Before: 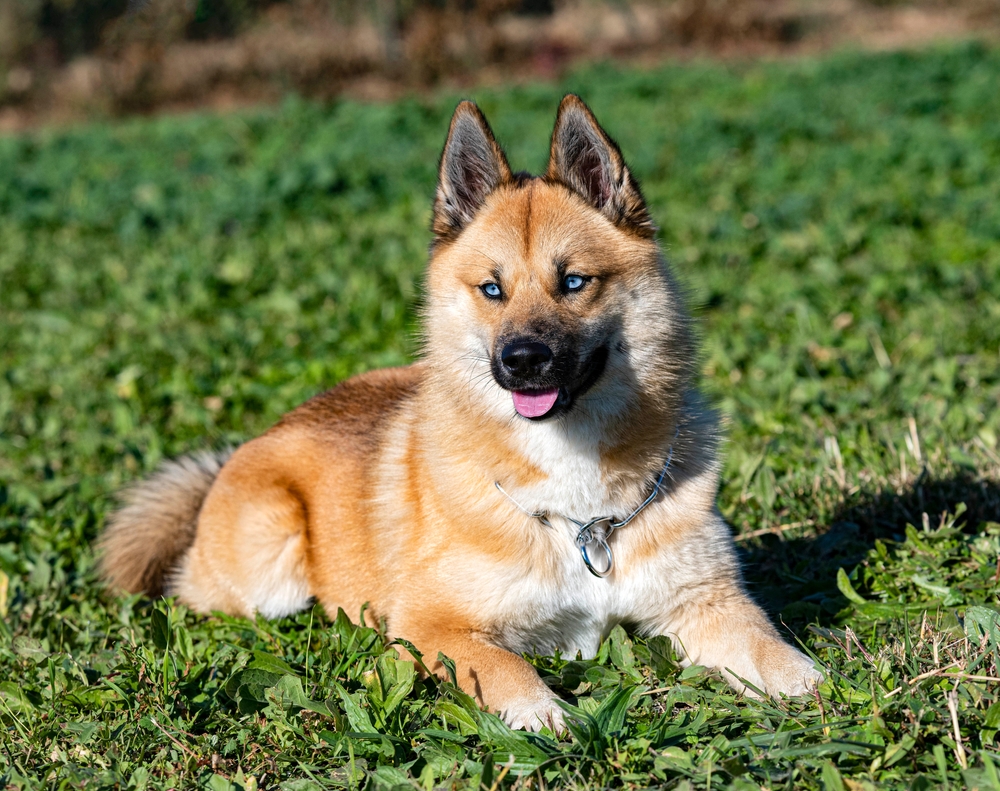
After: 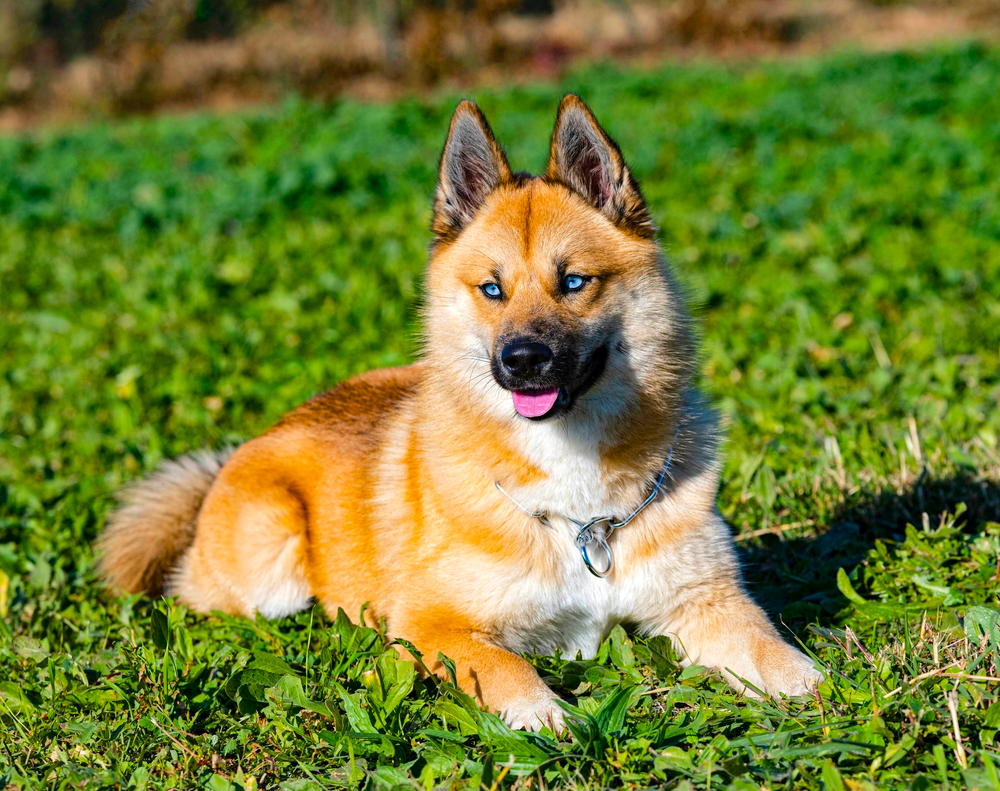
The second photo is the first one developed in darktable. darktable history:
color balance rgb: power › hue 328.44°, linear chroma grading › global chroma 15.136%, perceptual saturation grading › global saturation 24.947%, perceptual brilliance grading › mid-tones 9.914%, perceptual brilliance grading › shadows 14.622%
